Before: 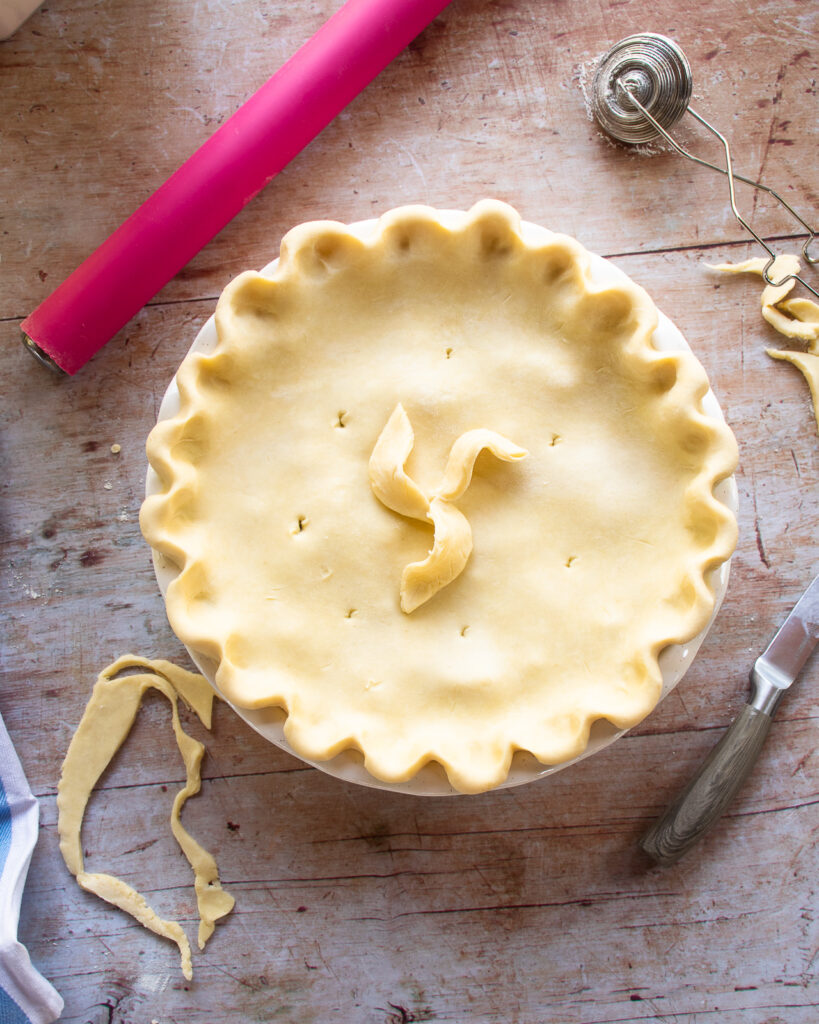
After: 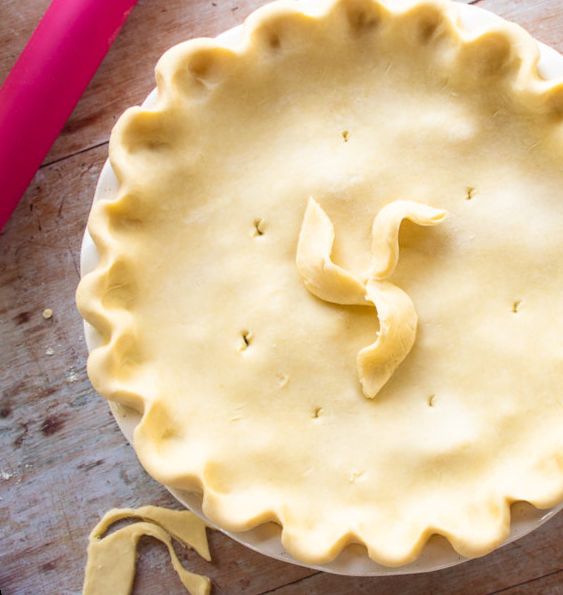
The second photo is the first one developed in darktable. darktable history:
crop and rotate: left 8.786%, right 24.548%
rotate and perspective: rotation -14.8°, crop left 0.1, crop right 0.903, crop top 0.25, crop bottom 0.748
